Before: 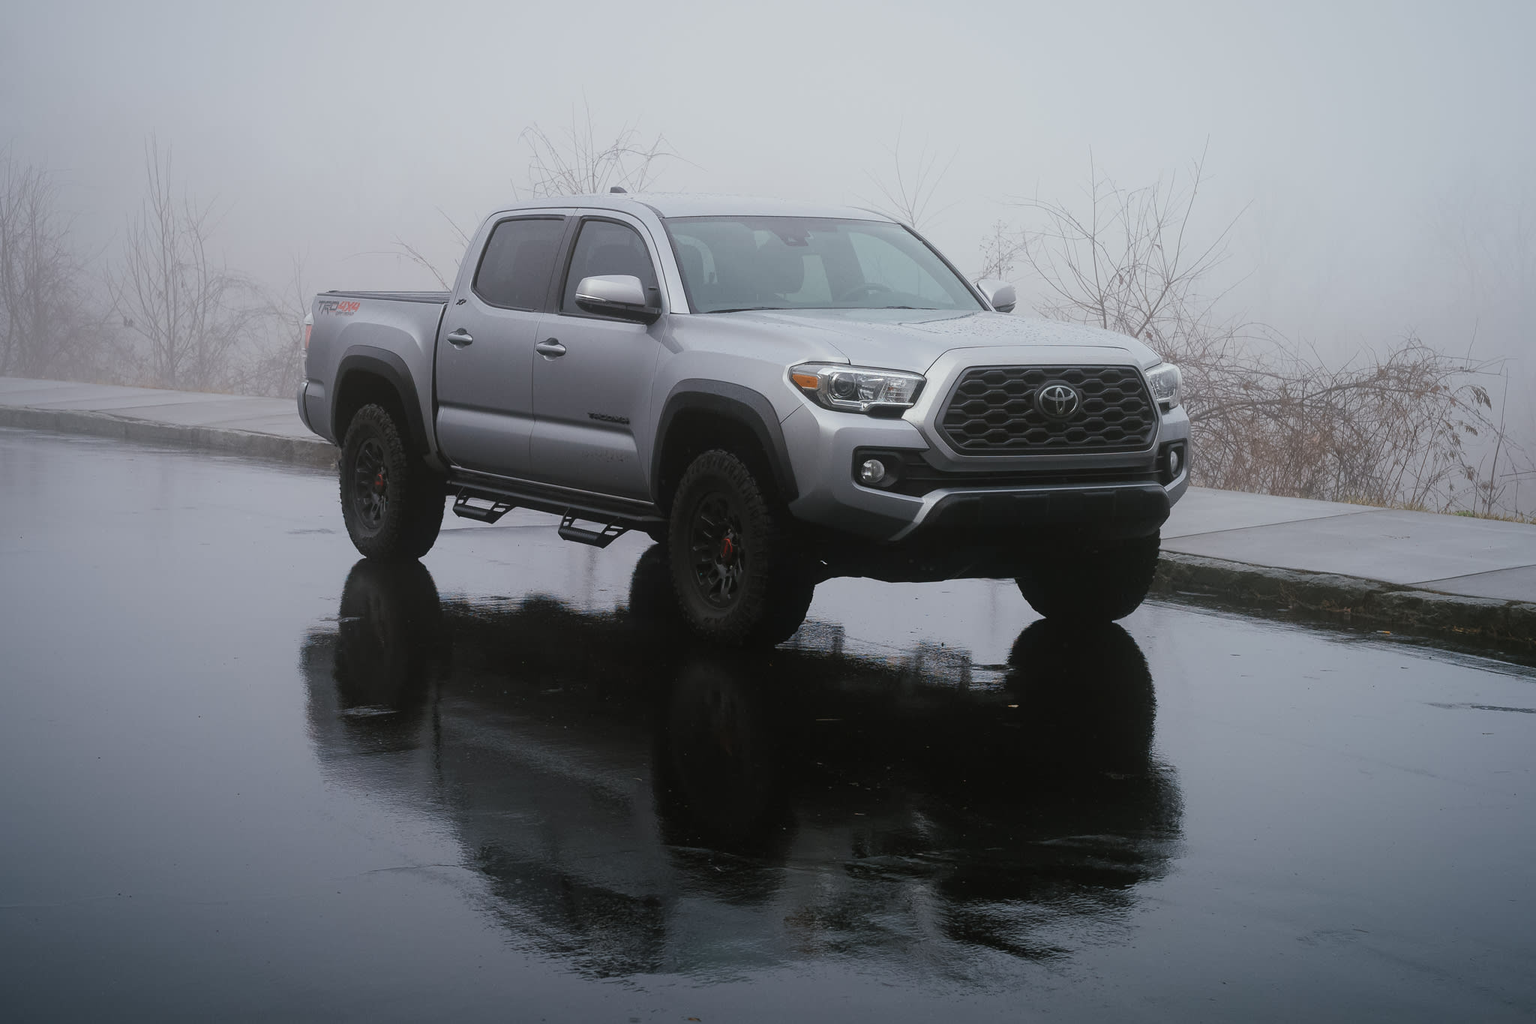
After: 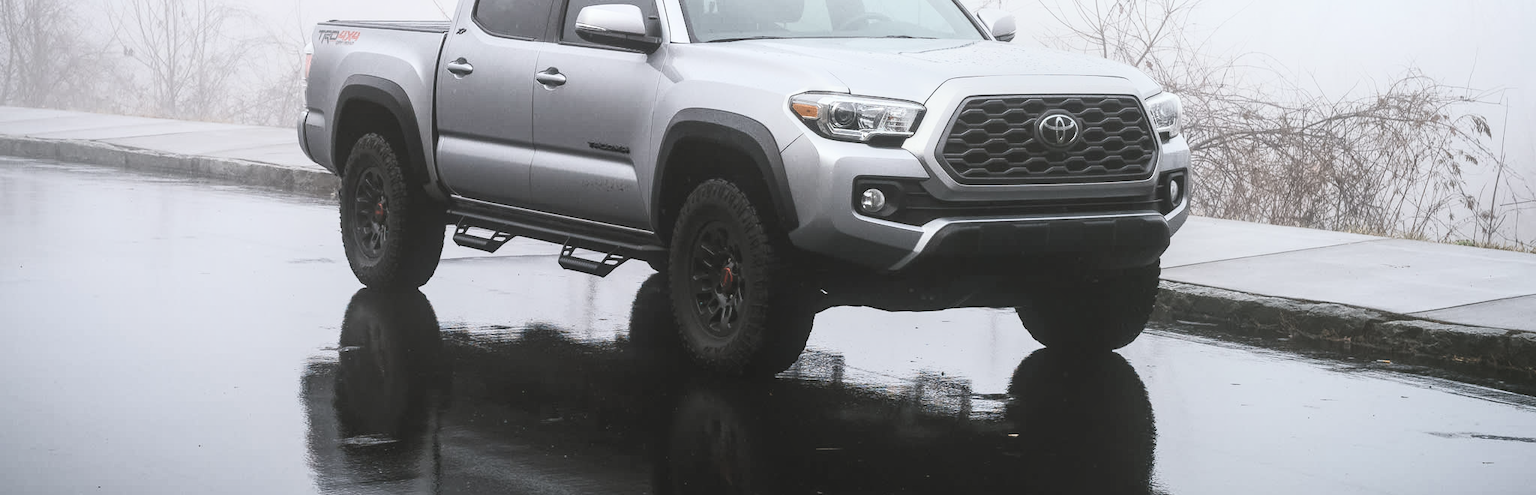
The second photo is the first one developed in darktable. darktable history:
crop and rotate: top 26.471%, bottom 25.158%
local contrast: on, module defaults
contrast brightness saturation: contrast 0.442, brightness 0.554, saturation -0.209
tone equalizer: edges refinement/feathering 500, mask exposure compensation -1.57 EV, preserve details no
